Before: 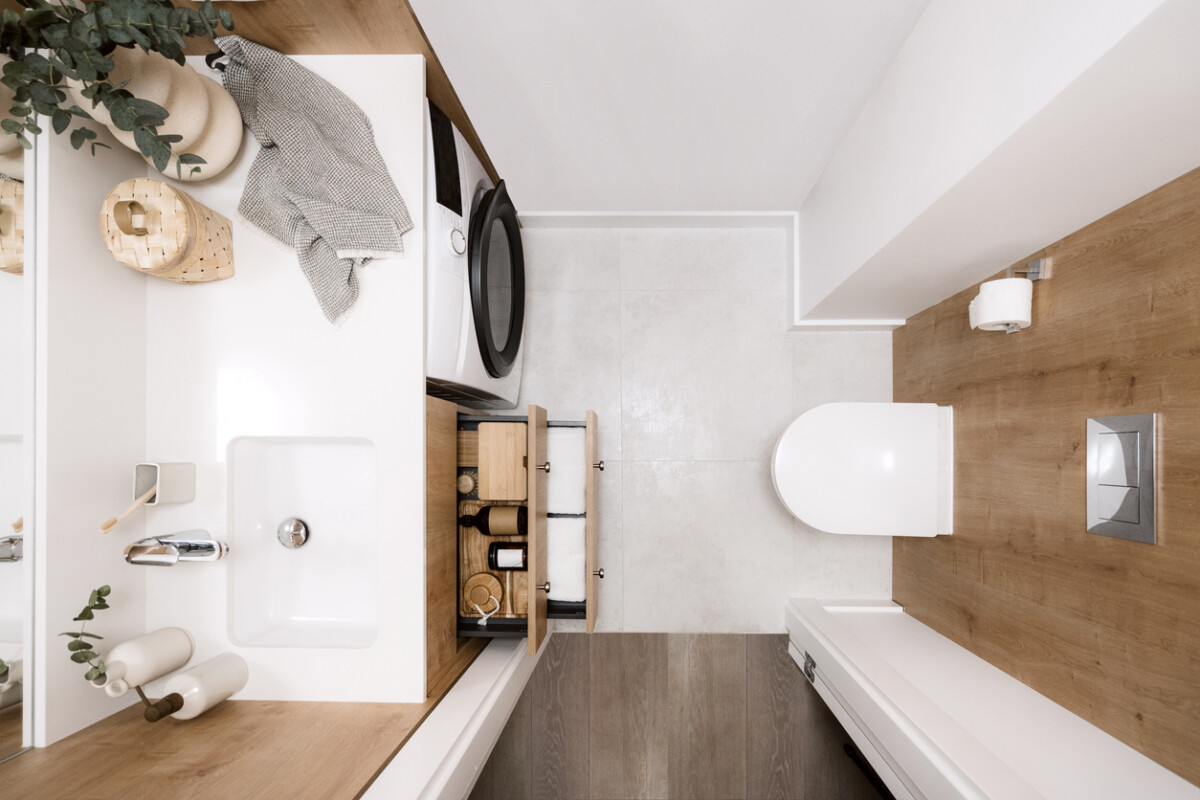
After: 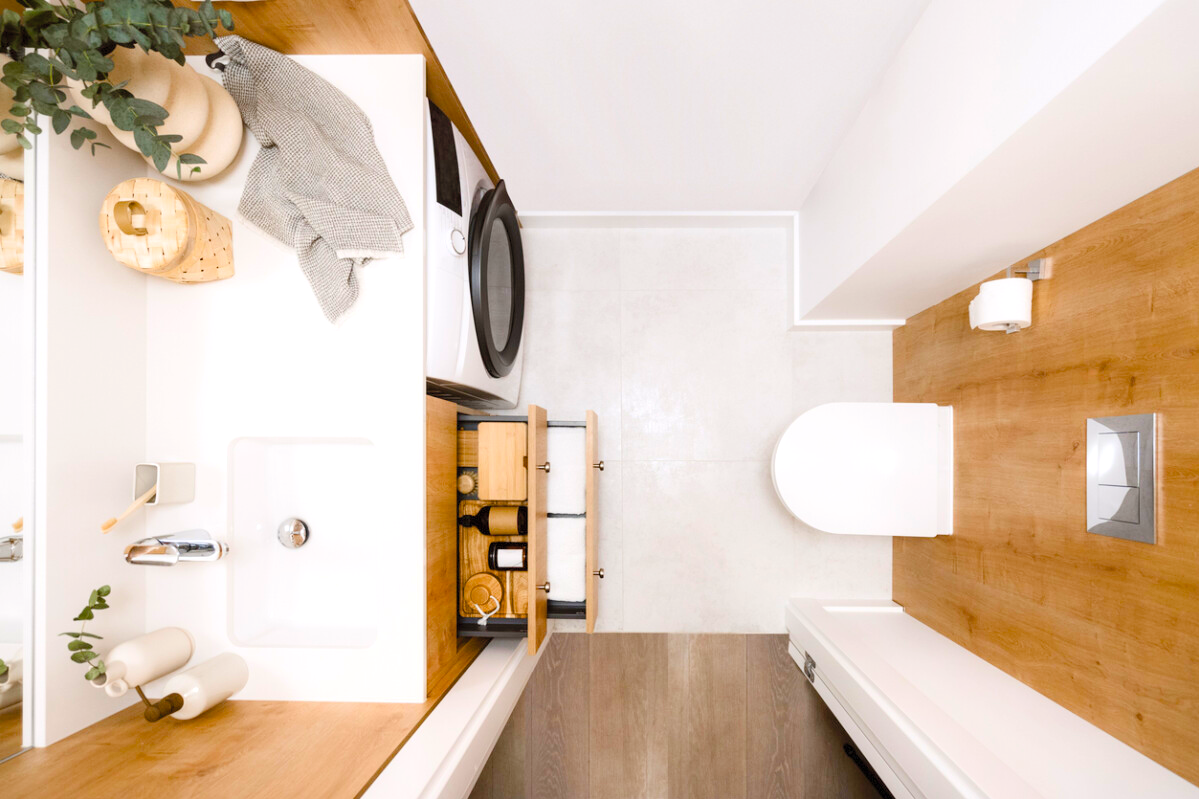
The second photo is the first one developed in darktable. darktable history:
contrast brightness saturation: contrast 0.067, brightness 0.174, saturation 0.408
crop and rotate: left 0.08%, bottom 0.007%
exposure: exposure 0.201 EV, compensate highlight preservation false
color balance rgb: perceptual saturation grading › global saturation 34.927%, perceptual saturation grading › highlights -29.928%, perceptual saturation grading › shadows 36.102%
